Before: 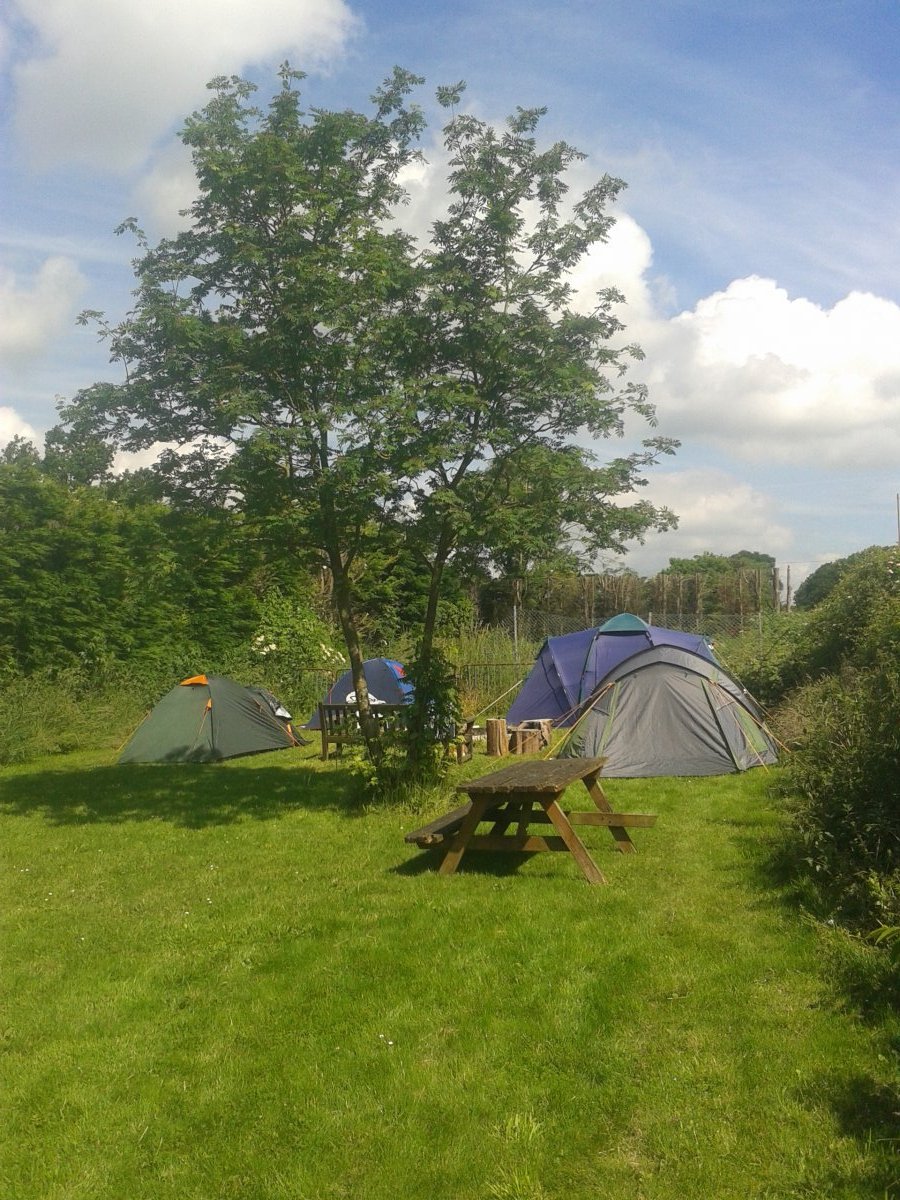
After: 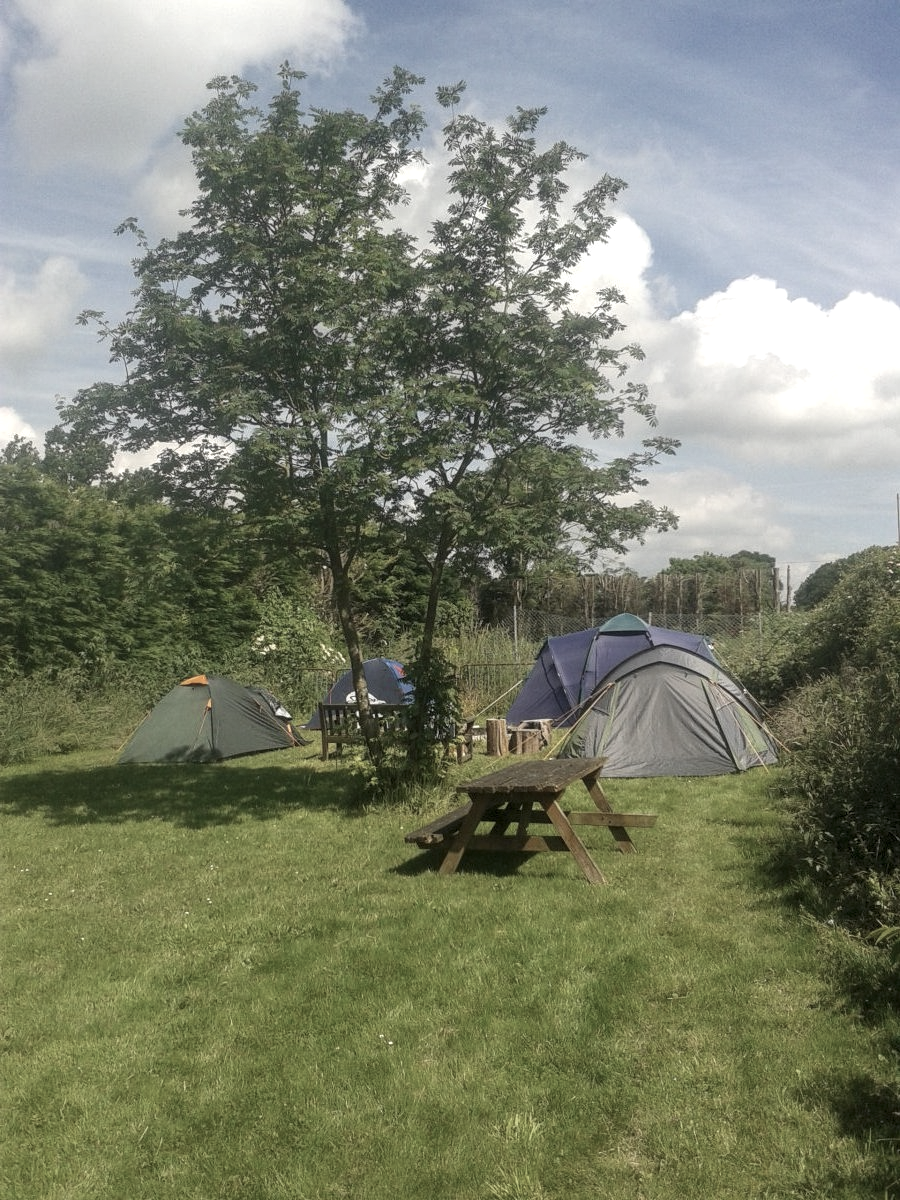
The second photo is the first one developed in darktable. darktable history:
color correction: saturation 0.57
local contrast: detail 130%
